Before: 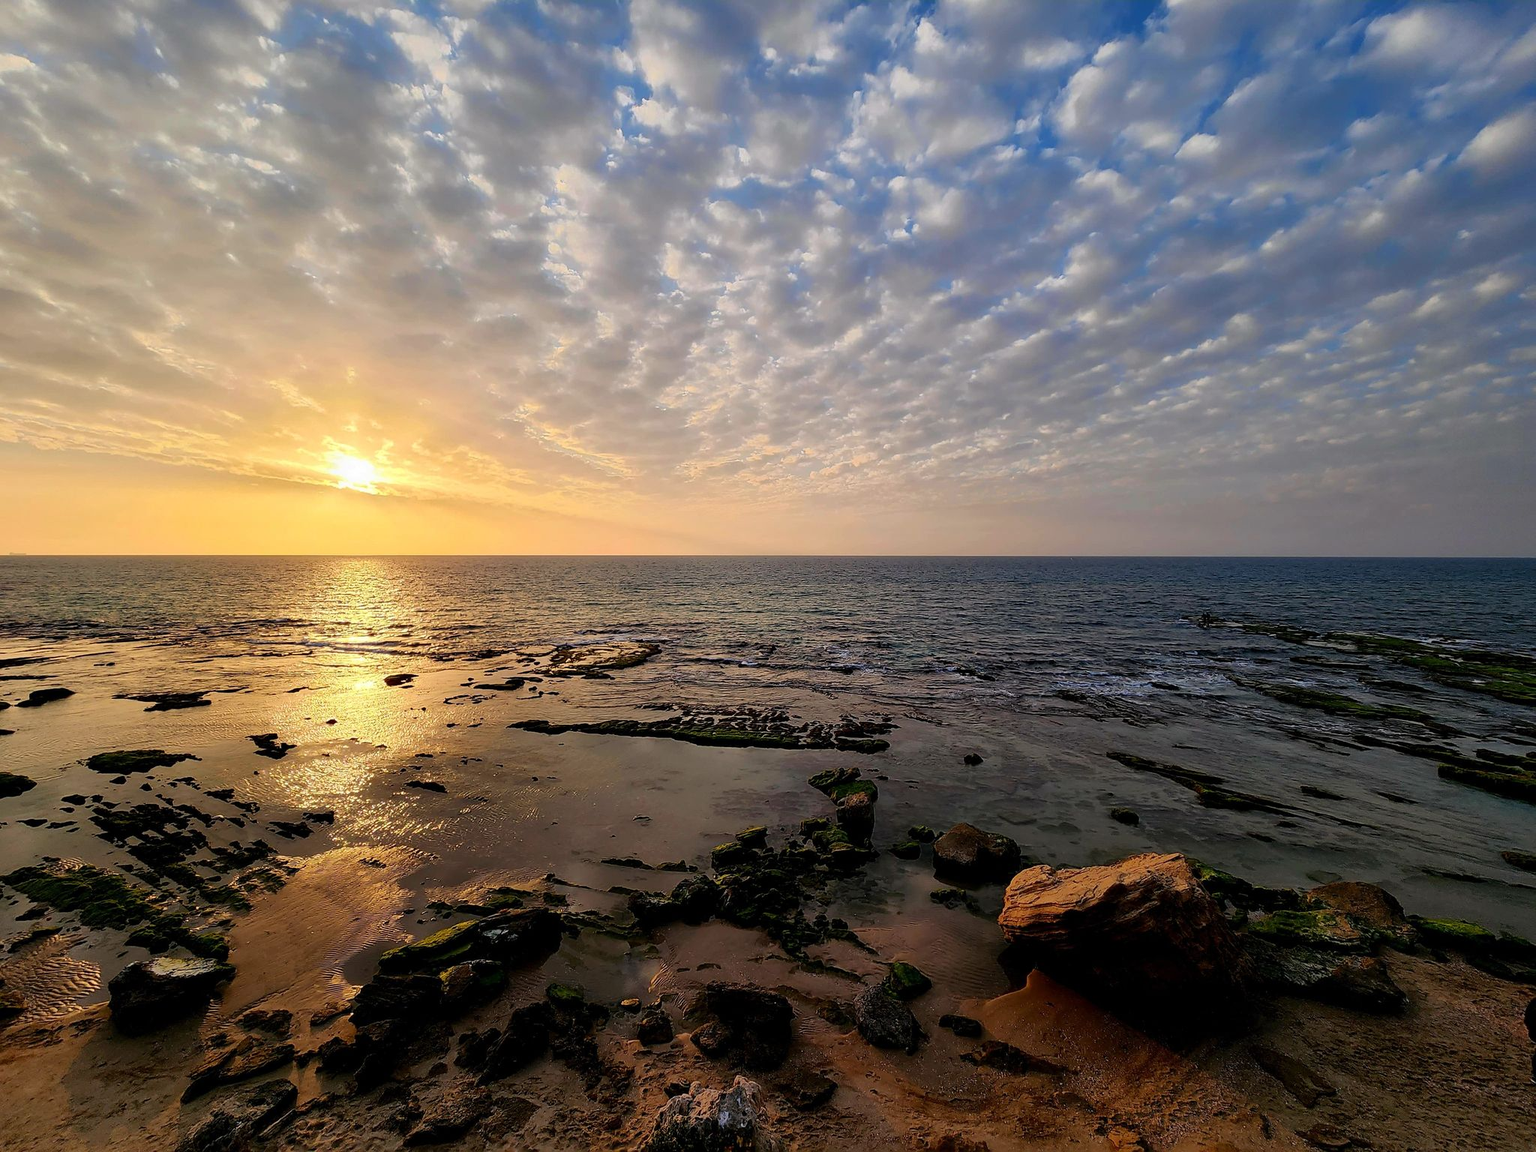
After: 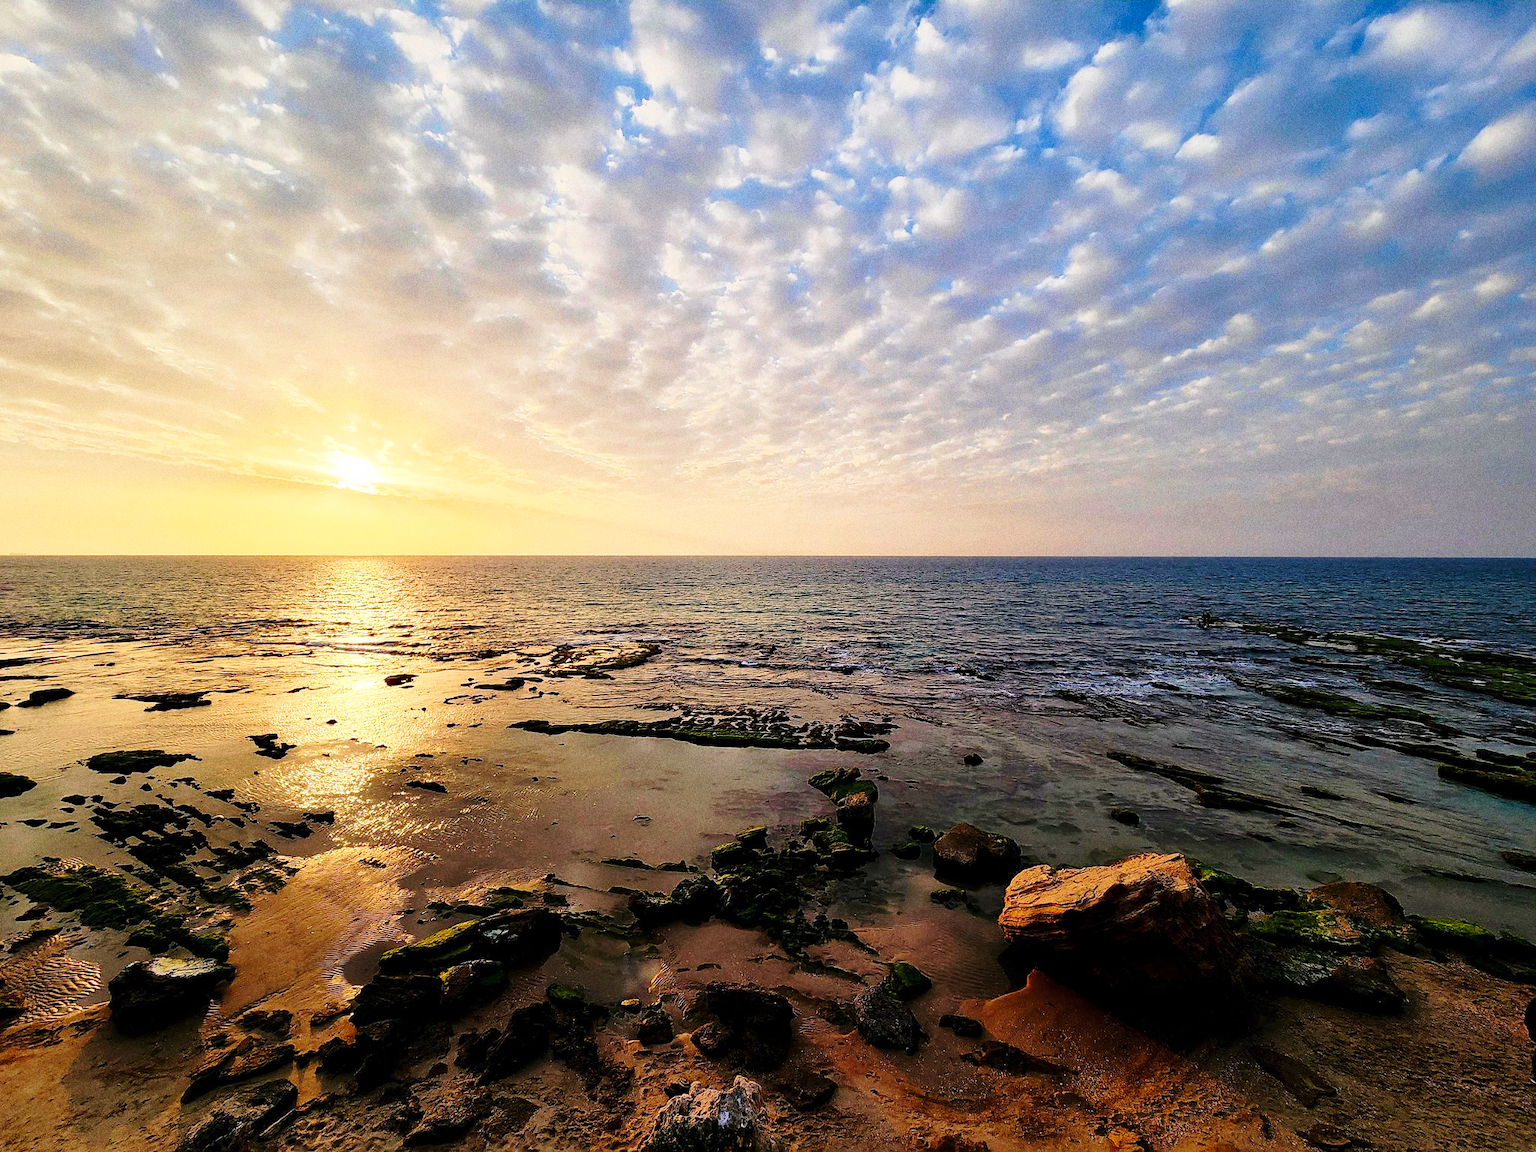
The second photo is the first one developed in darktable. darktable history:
base curve: curves: ch0 [(0, 0) (0.028, 0.03) (0.121, 0.232) (0.46, 0.748) (0.859, 0.968) (1, 1)], preserve colors none
grain: coarseness 0.09 ISO, strength 40%
velvia: on, module defaults
